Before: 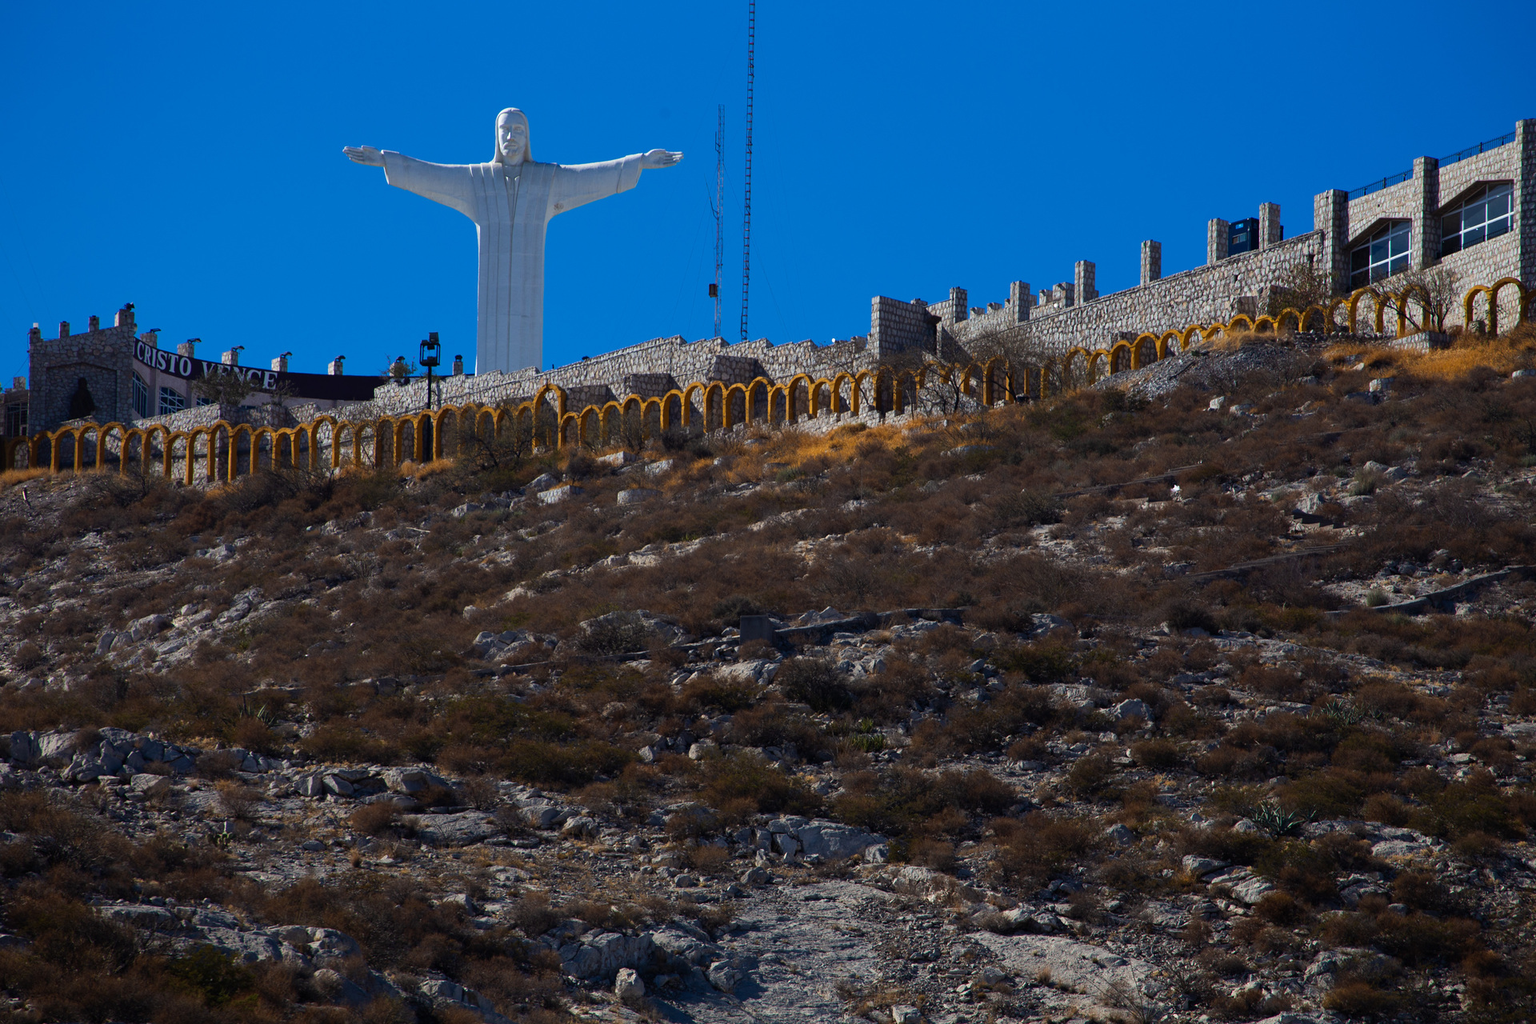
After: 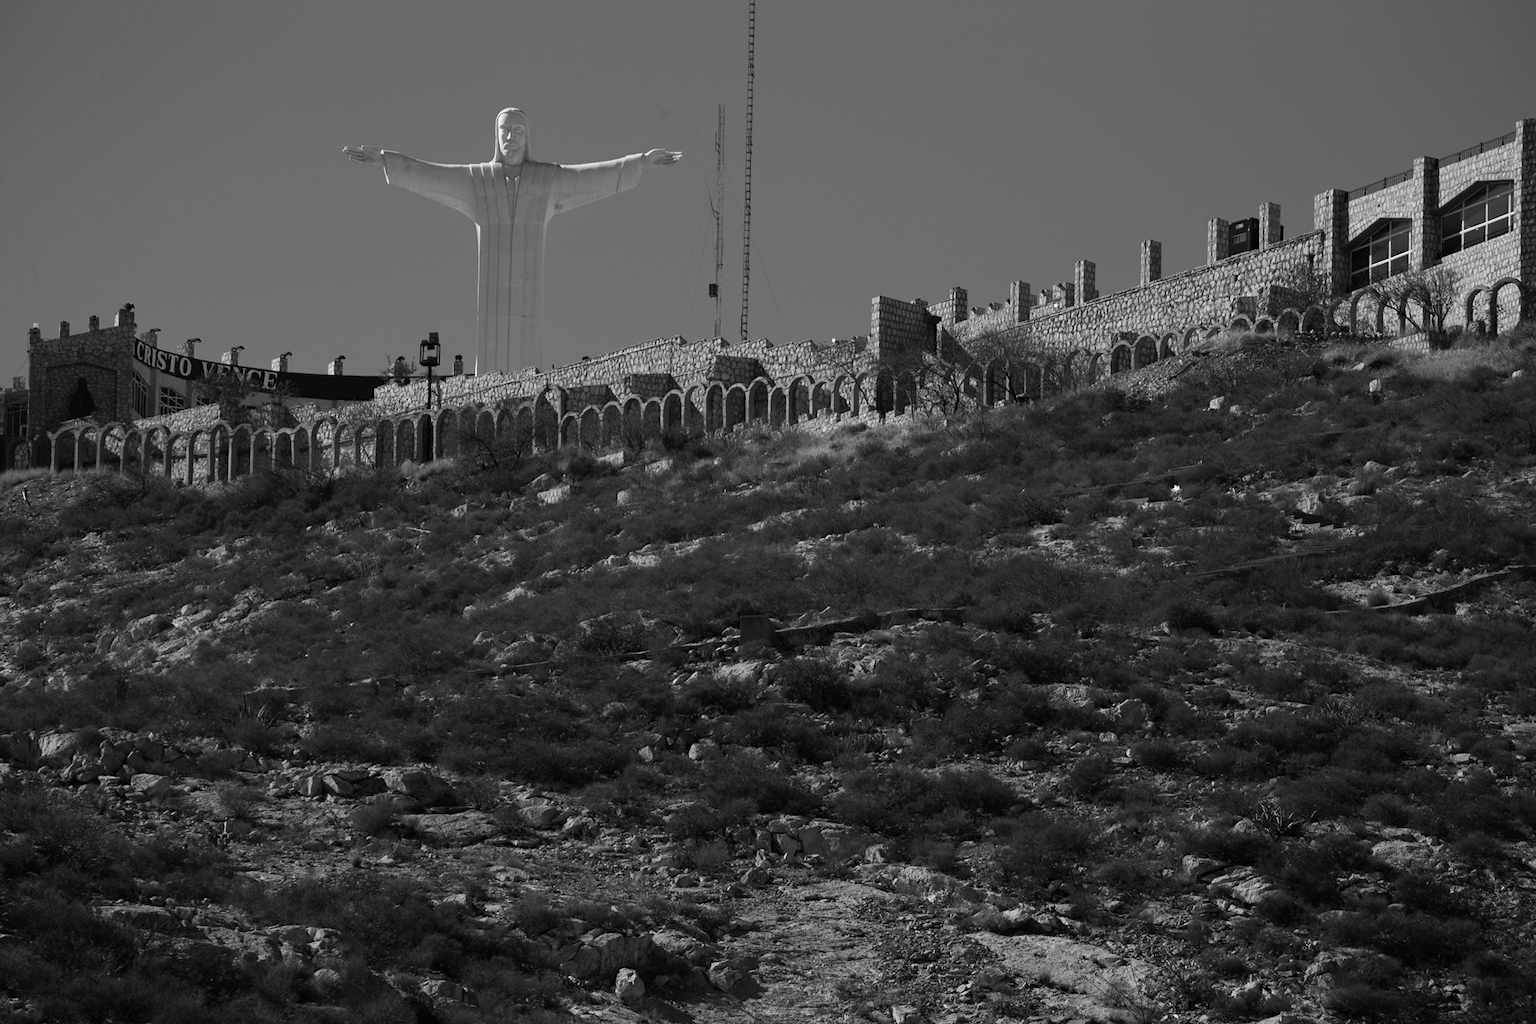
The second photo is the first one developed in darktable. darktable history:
monochrome: on, module defaults
color correction: highlights a* -4.28, highlights b* 6.53
